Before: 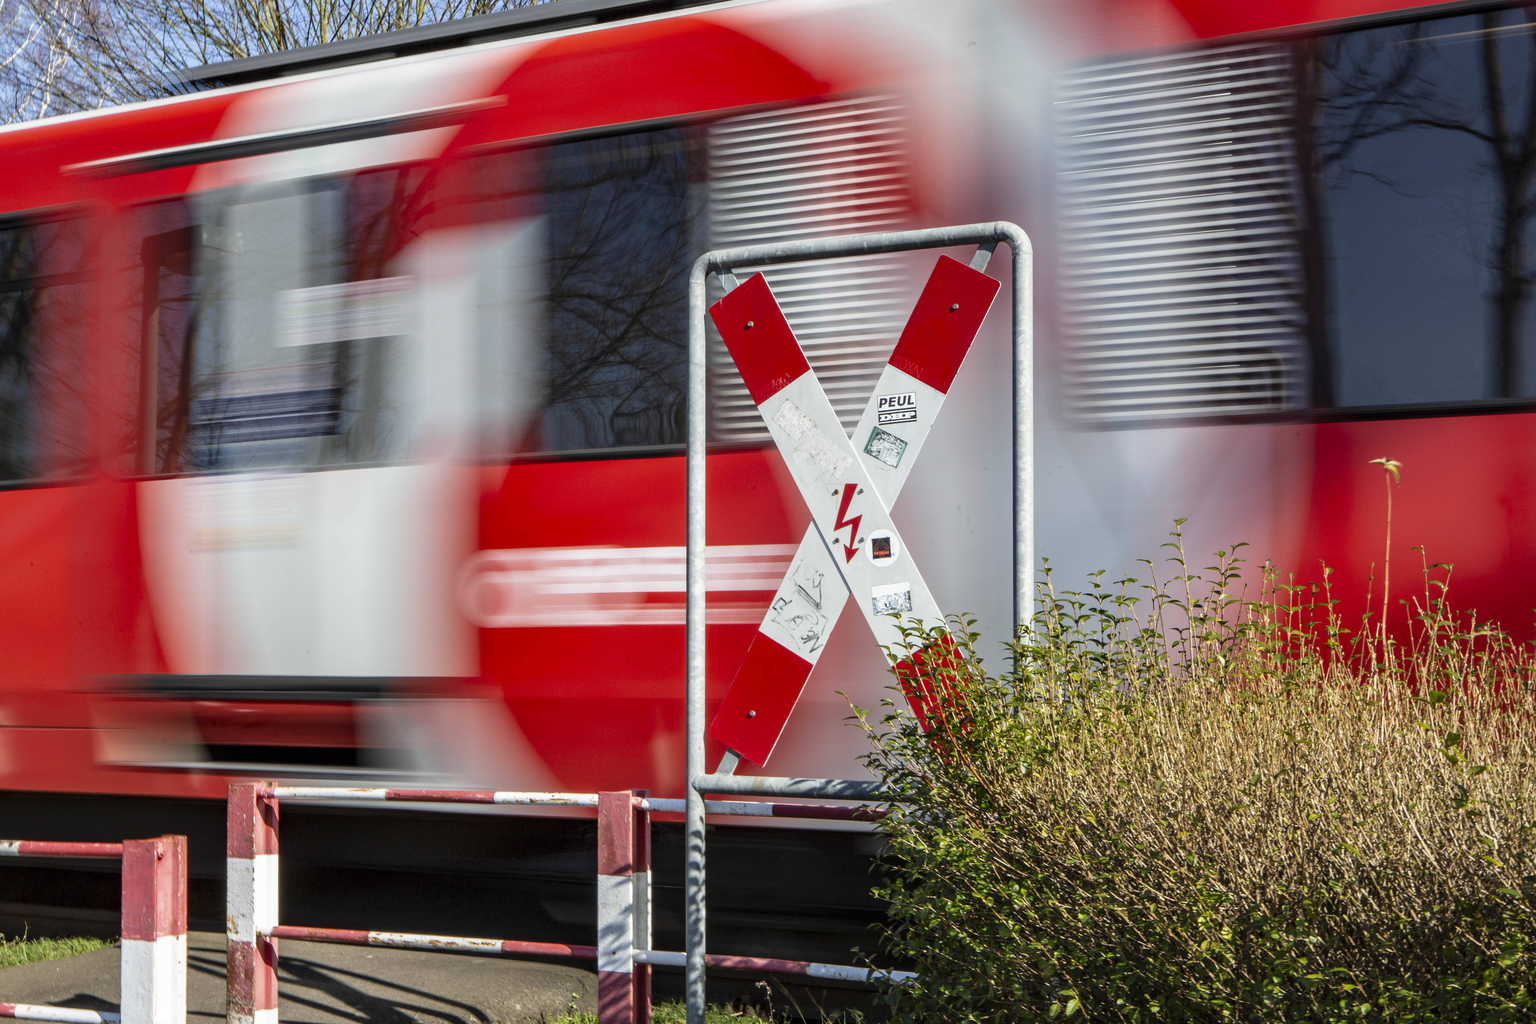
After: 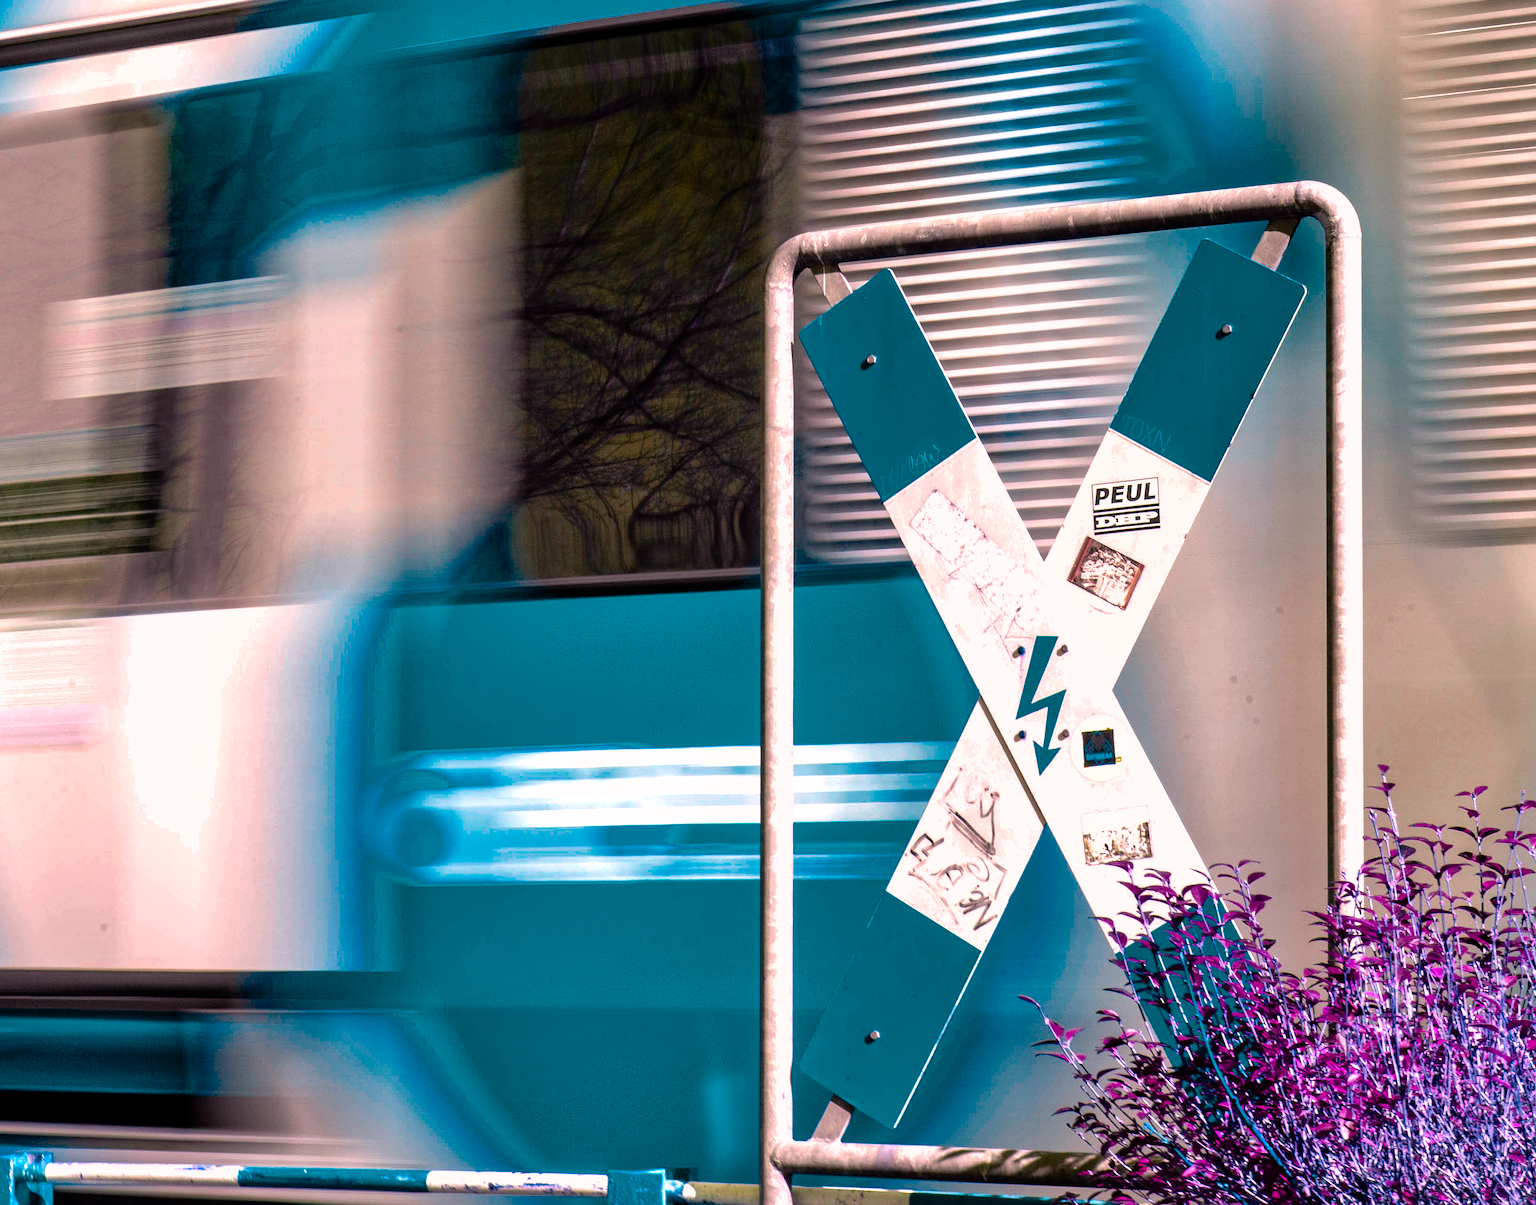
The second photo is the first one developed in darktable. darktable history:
crop: left 16.176%, top 11.436%, right 26.186%, bottom 20.73%
shadows and highlights: on, module defaults
color balance rgb: power › luminance -7.78%, power › chroma 1.315%, power › hue 330.35°, highlights gain › chroma 2.468%, highlights gain › hue 35.38°, perceptual saturation grading › global saturation 34.335%, hue shift -148.72°, contrast 34.69%, saturation formula JzAzBz (2021)
